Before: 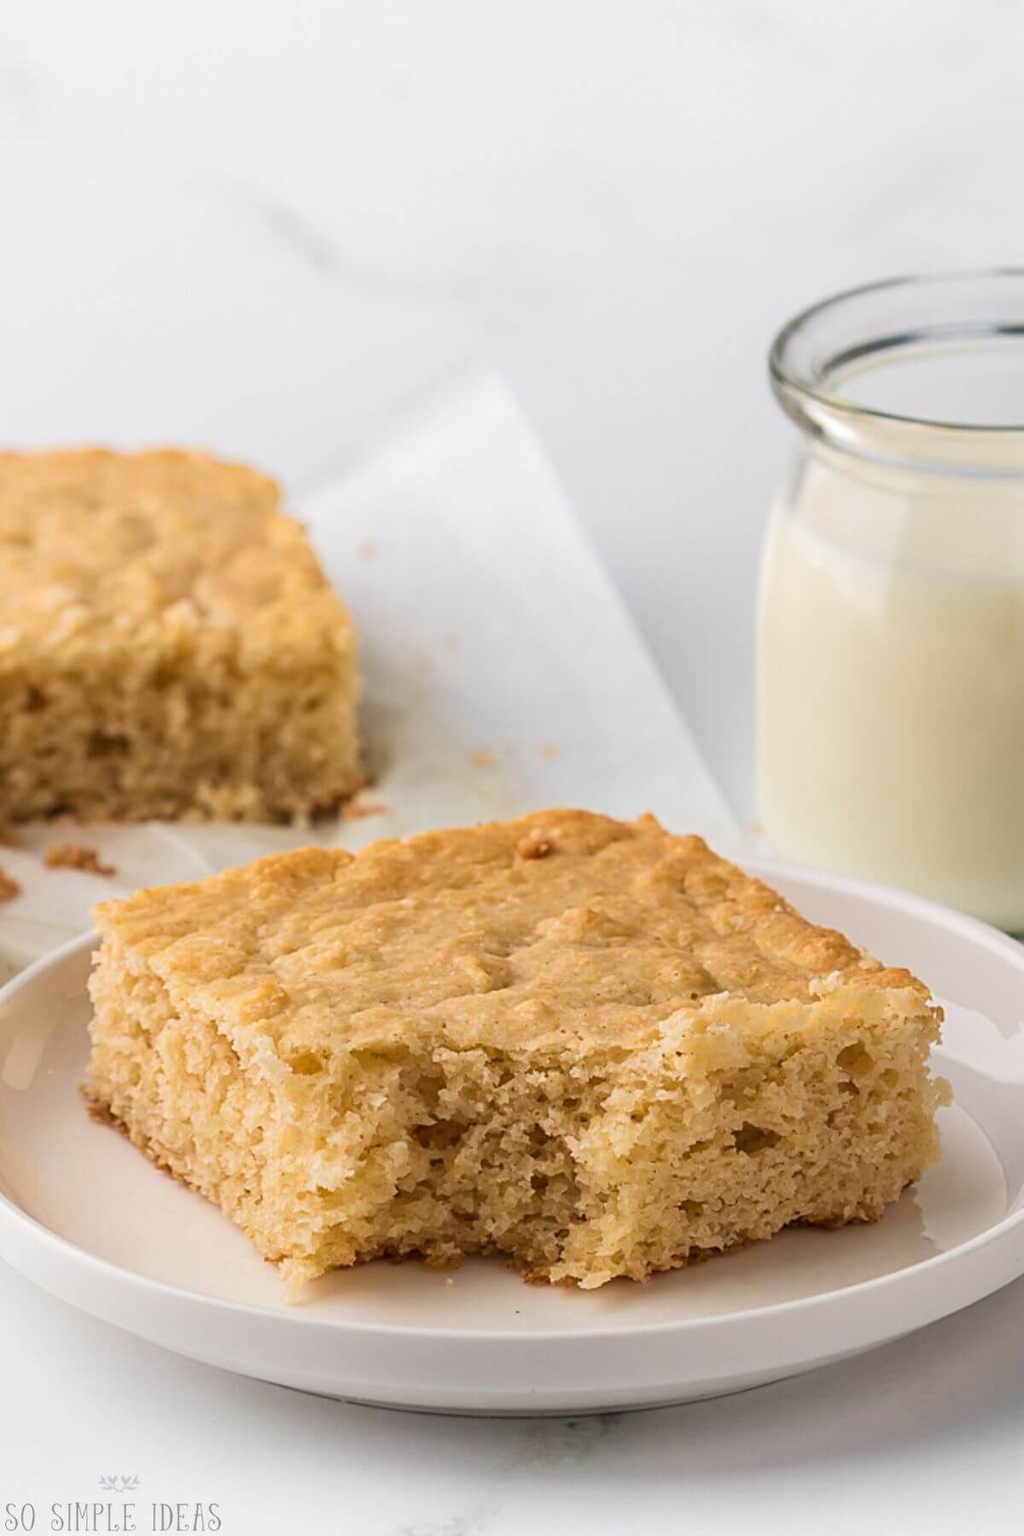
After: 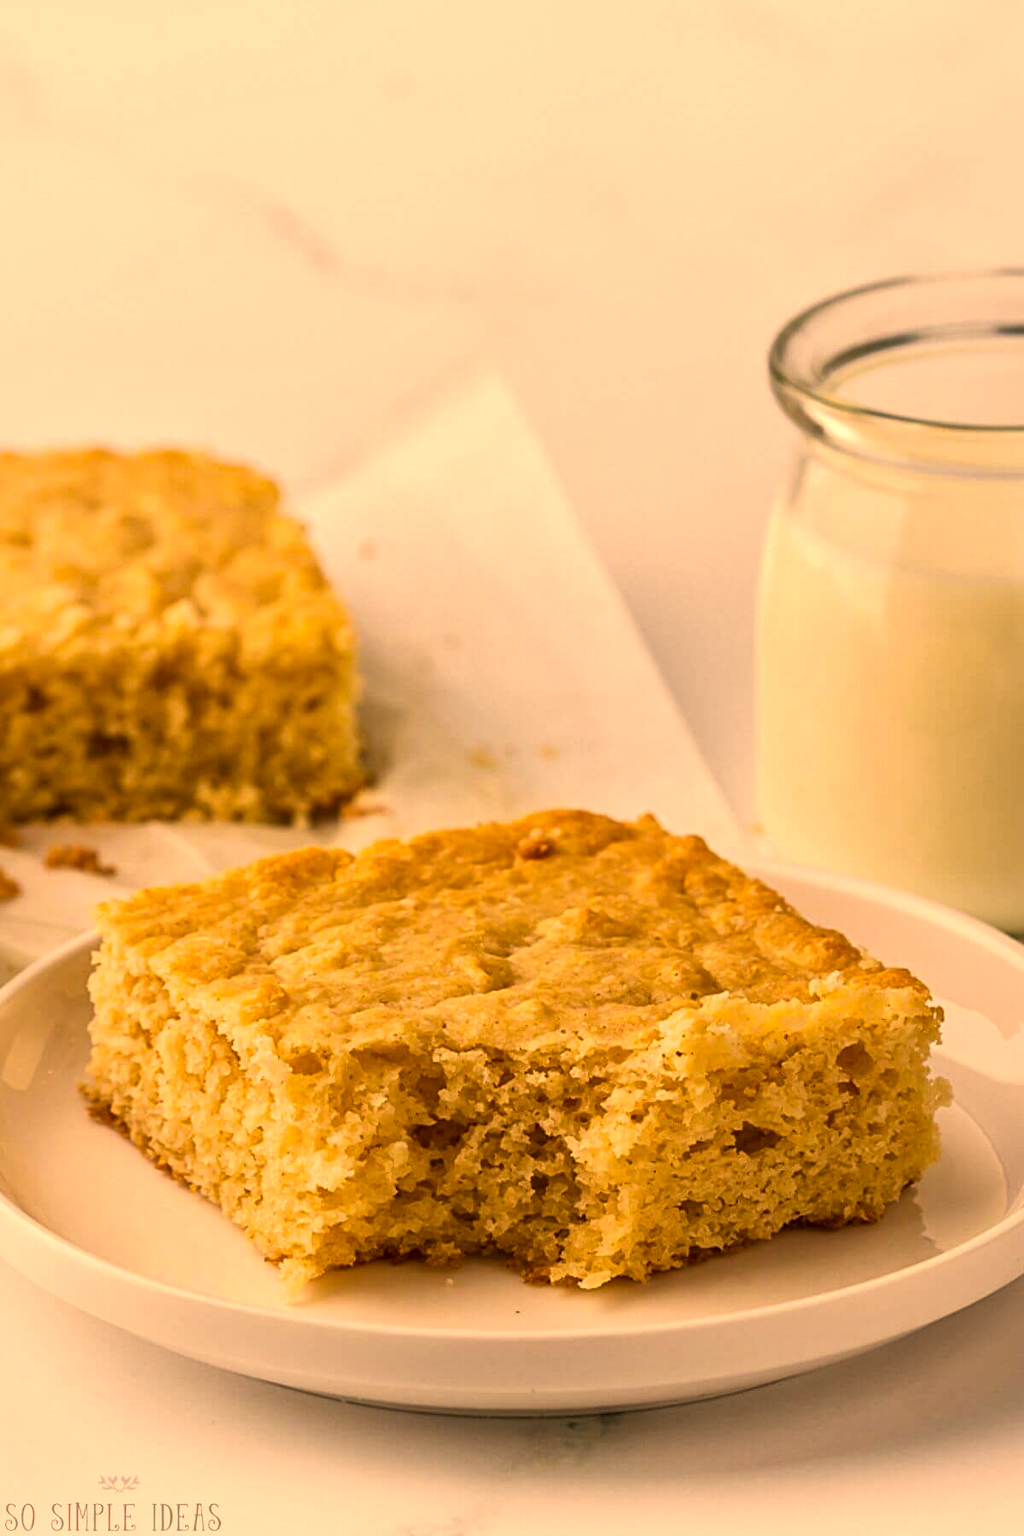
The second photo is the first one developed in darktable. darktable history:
local contrast: mode bilateral grid, contrast 19, coarseness 51, detail 143%, midtone range 0.2
color correction: highlights a* 18.28, highlights b* 36.19, shadows a* 1.01, shadows b* 6.1, saturation 1.04
